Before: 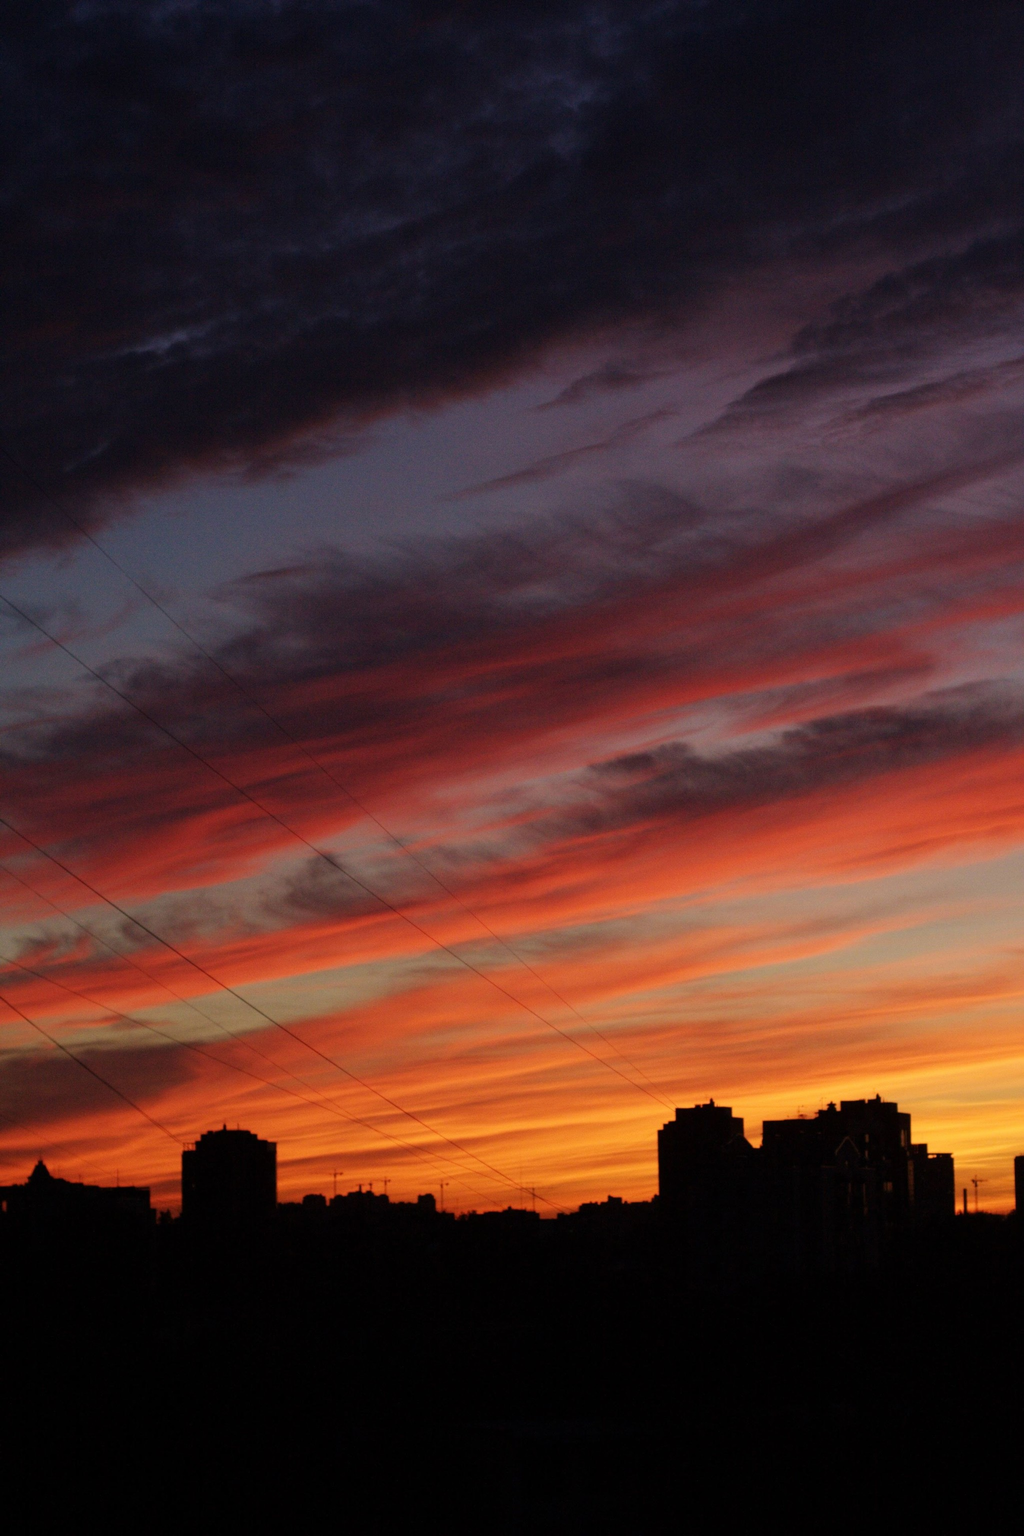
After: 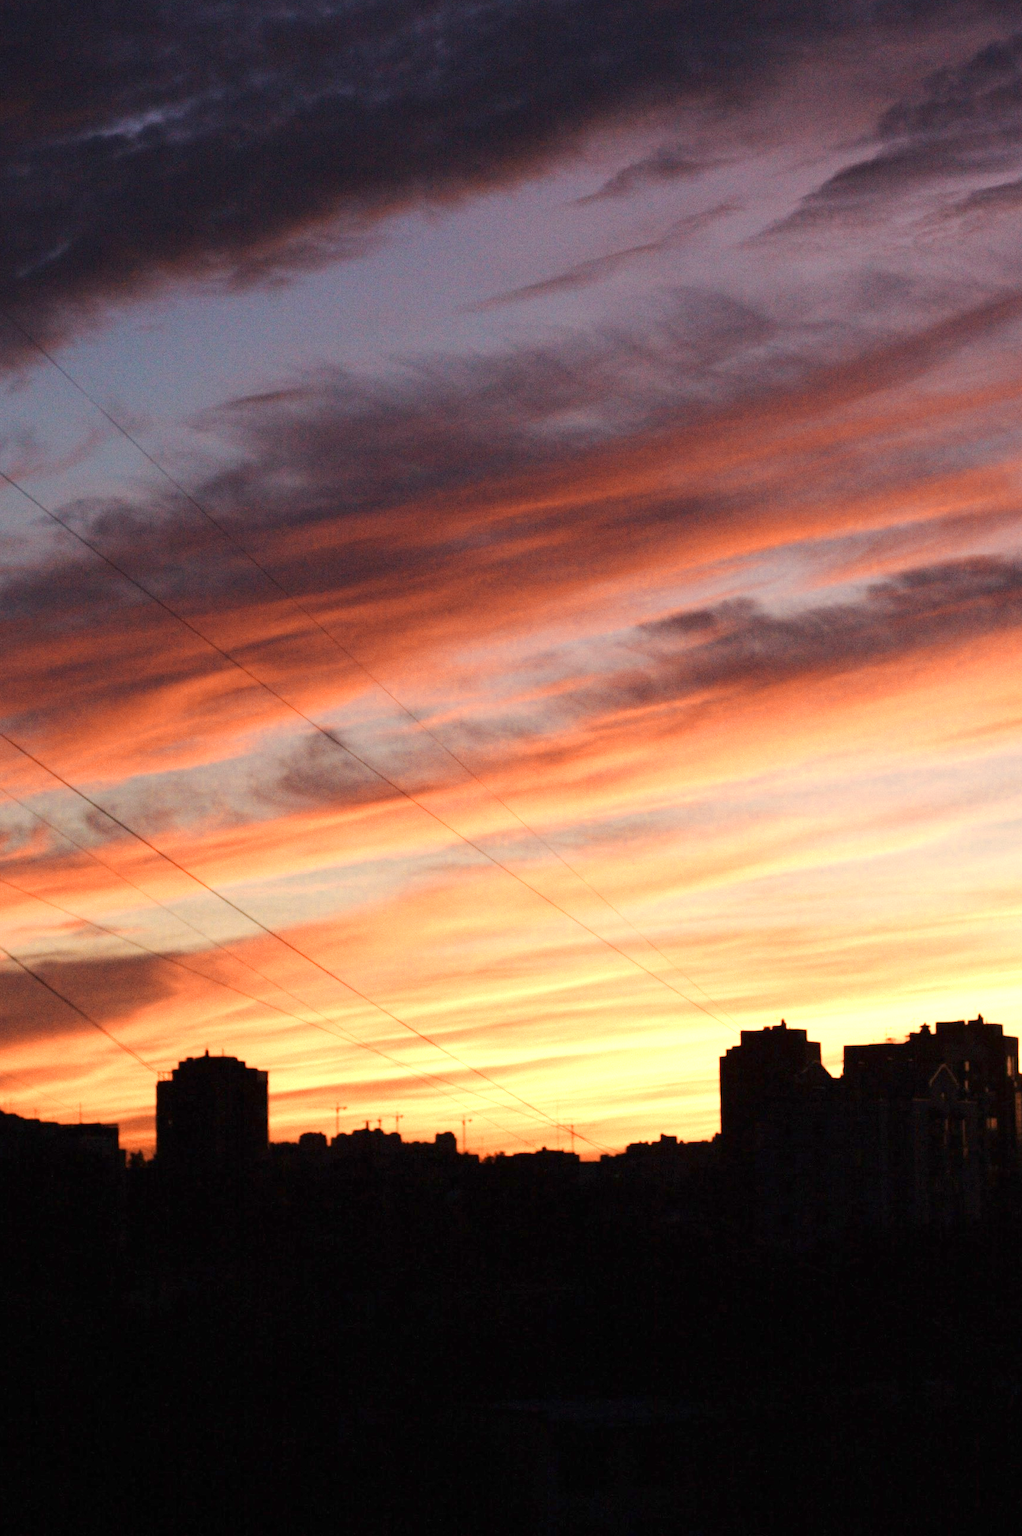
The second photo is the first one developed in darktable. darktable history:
base curve: curves: ch0 [(0, 0) (0.158, 0.273) (0.879, 0.895) (1, 1)], preserve colors none
color zones: curves: ch0 [(0.018, 0.548) (0.197, 0.654) (0.425, 0.447) (0.605, 0.658) (0.732, 0.579)]; ch1 [(0.105, 0.531) (0.224, 0.531) (0.386, 0.39) (0.618, 0.456) (0.732, 0.456) (0.956, 0.421)]; ch2 [(0.039, 0.583) (0.215, 0.465) (0.399, 0.544) (0.465, 0.548) (0.614, 0.447) (0.724, 0.43) (0.882, 0.623) (0.956, 0.632)]
crop and rotate: left 4.913%, top 15.465%, right 10.699%
exposure: black level correction 0, exposure 0.498 EV, compensate highlight preservation false
